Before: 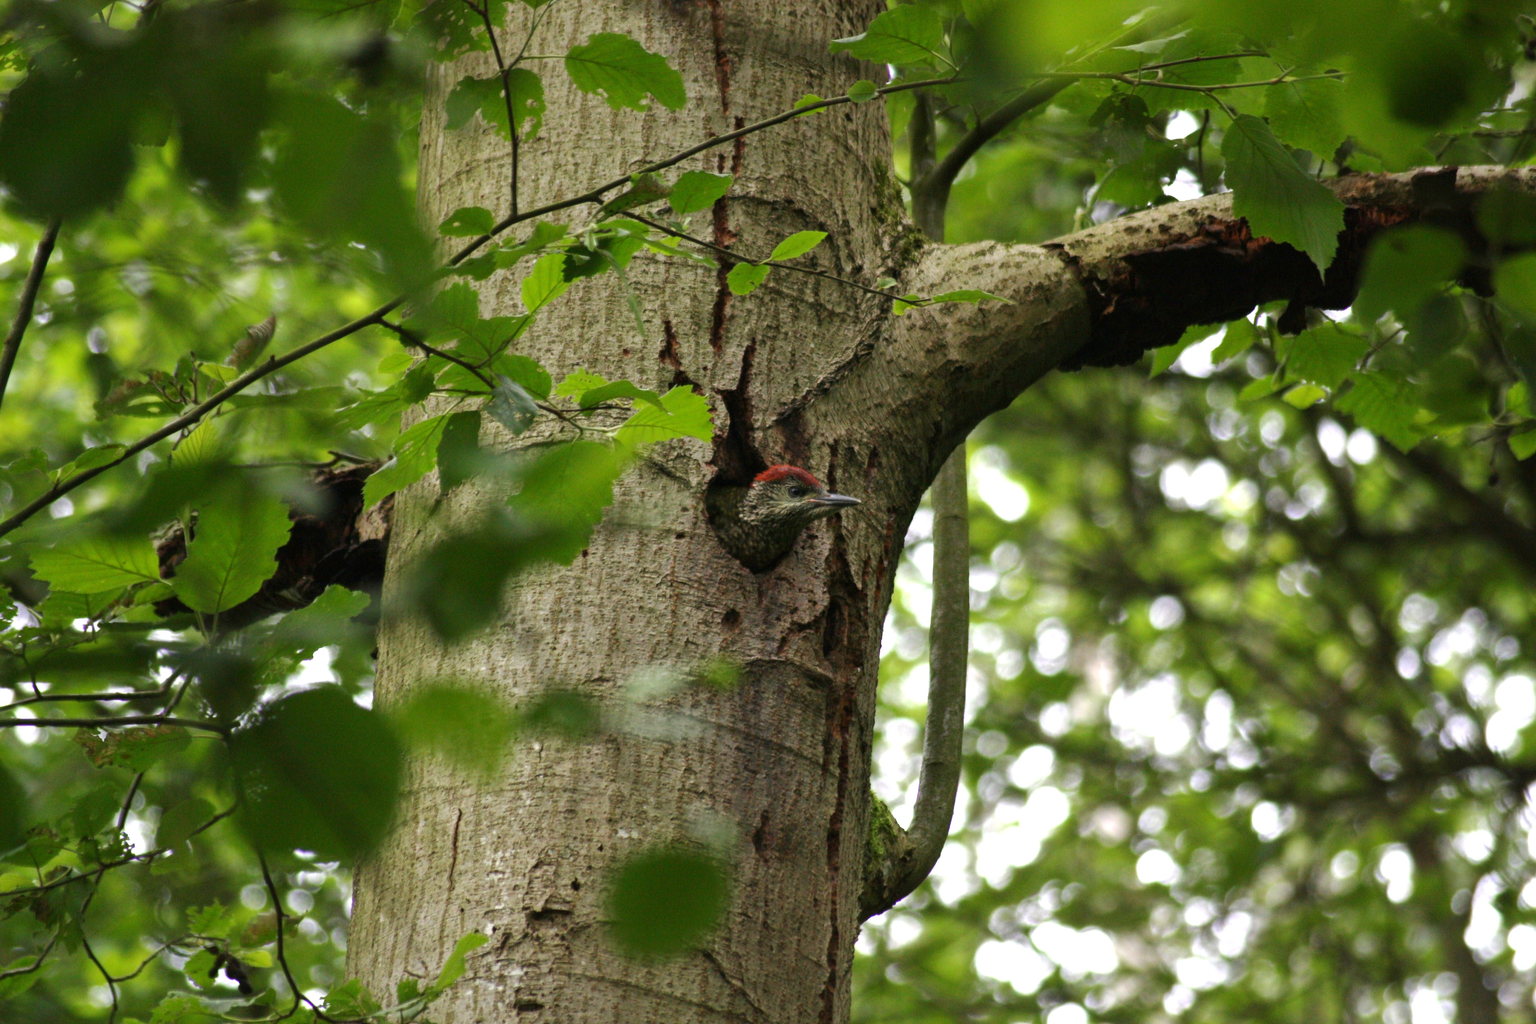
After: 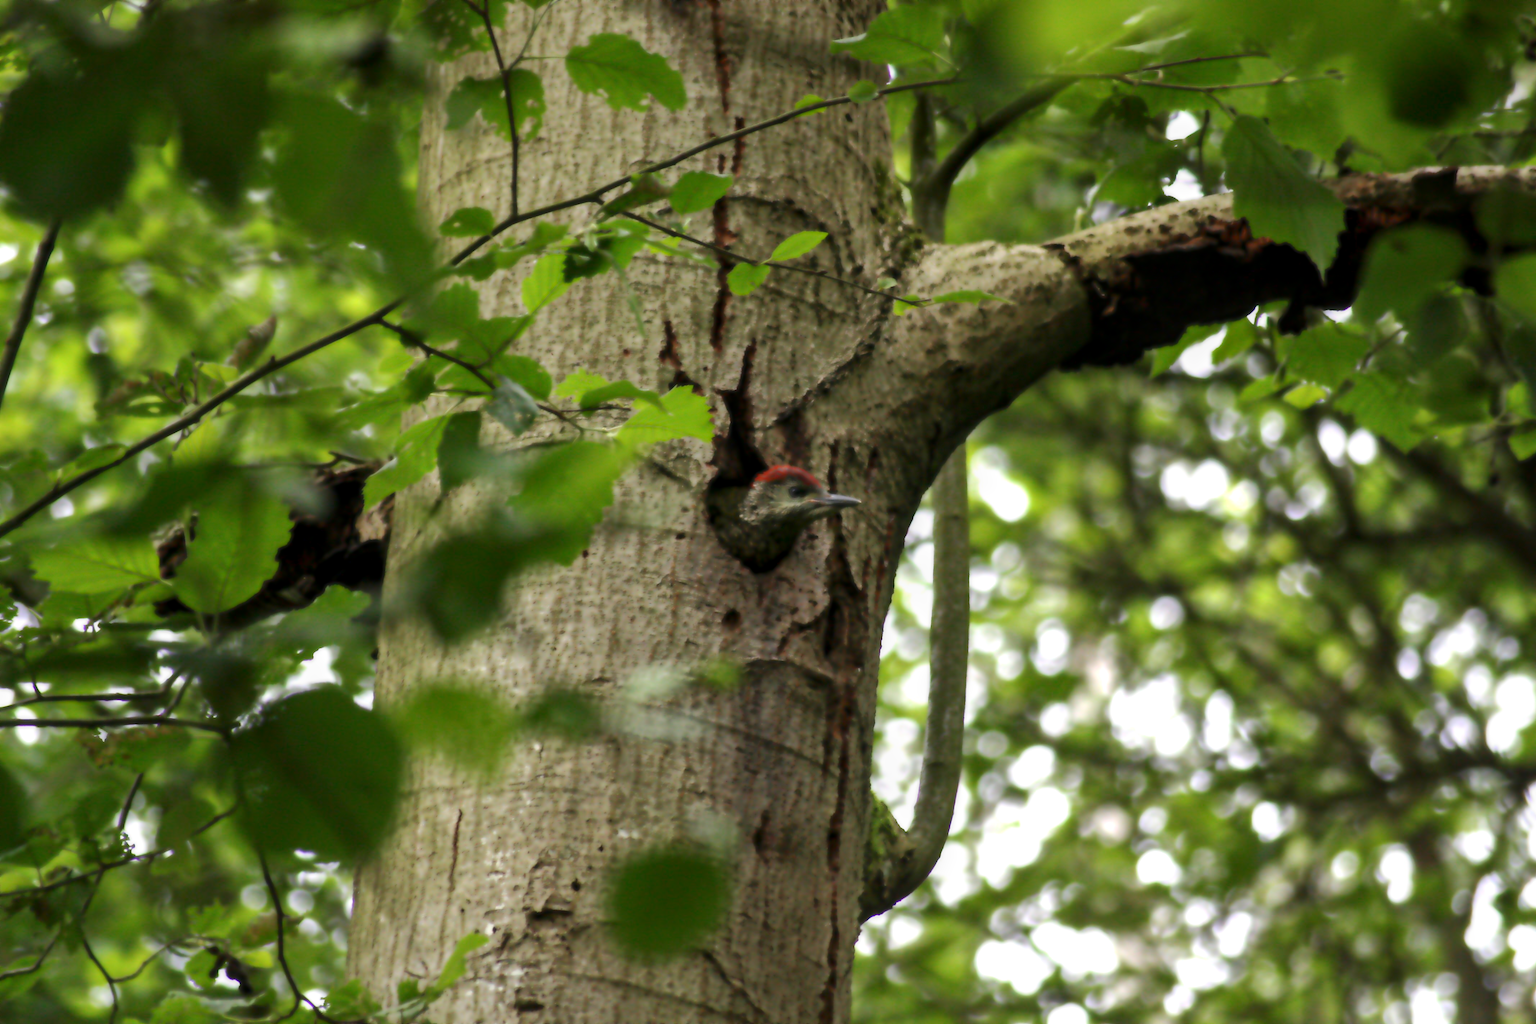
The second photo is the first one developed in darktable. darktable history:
local contrast: on, module defaults
lowpass: radius 4, soften with bilateral filter, unbound 0
